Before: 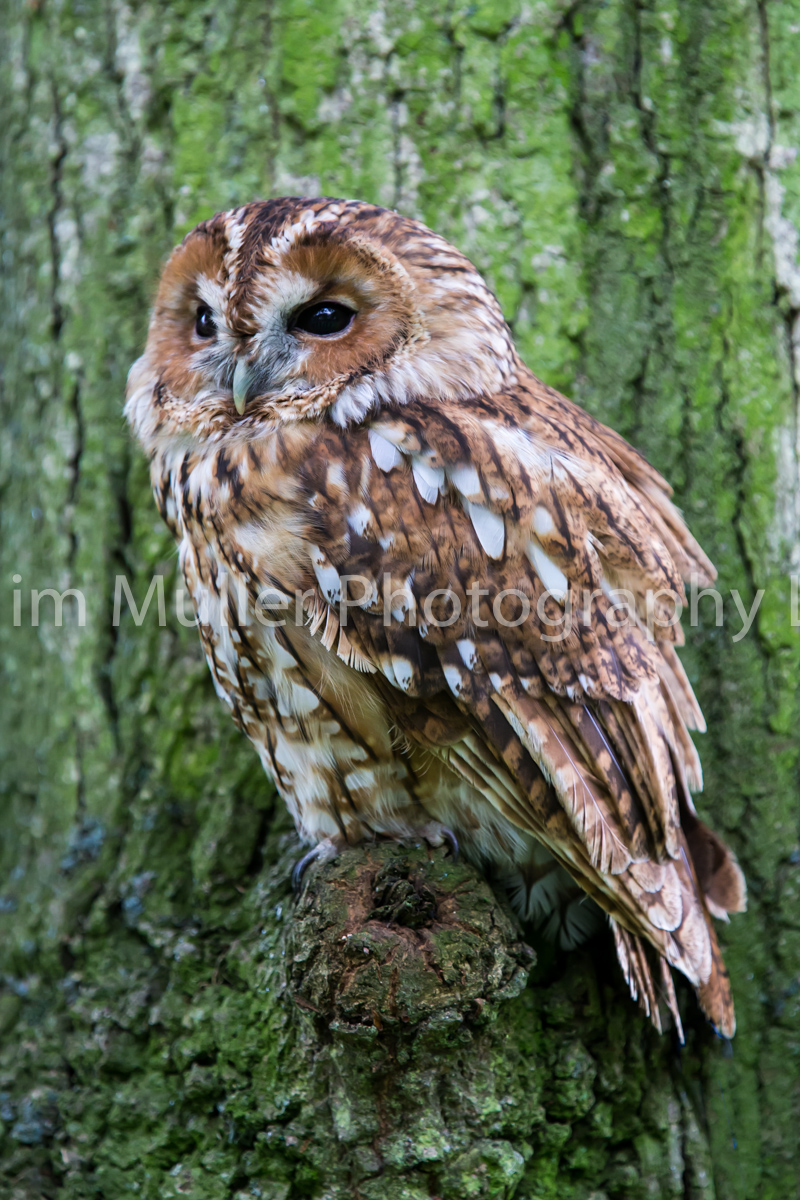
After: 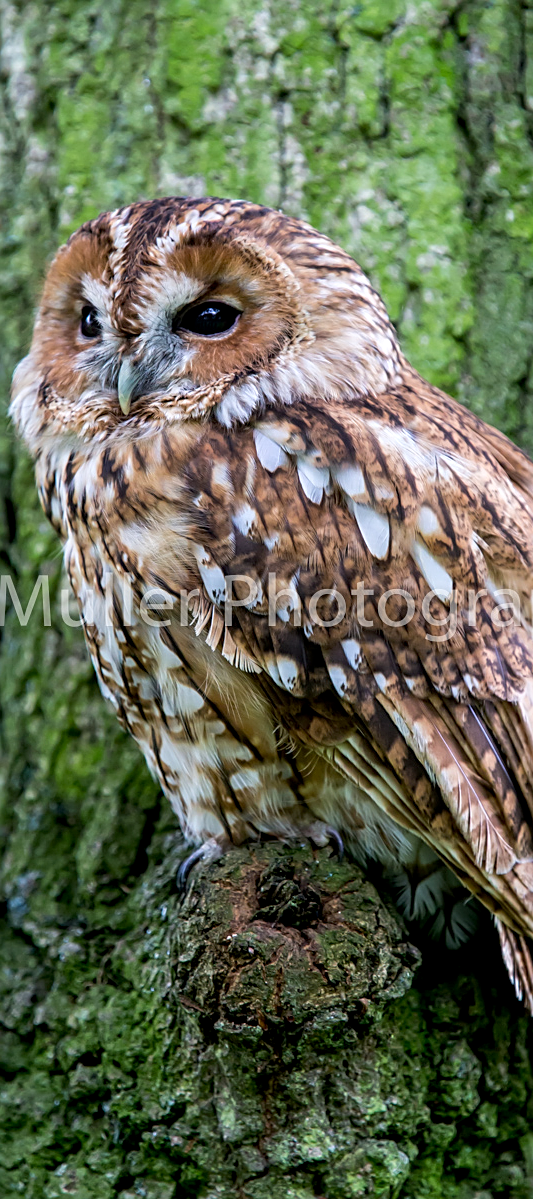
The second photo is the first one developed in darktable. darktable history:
crop and rotate: left 14.385%, right 18.948%
exposure: black level correction 0.007, exposure 0.159 EV, compensate highlight preservation false
sharpen: on, module defaults
local contrast: detail 110%
